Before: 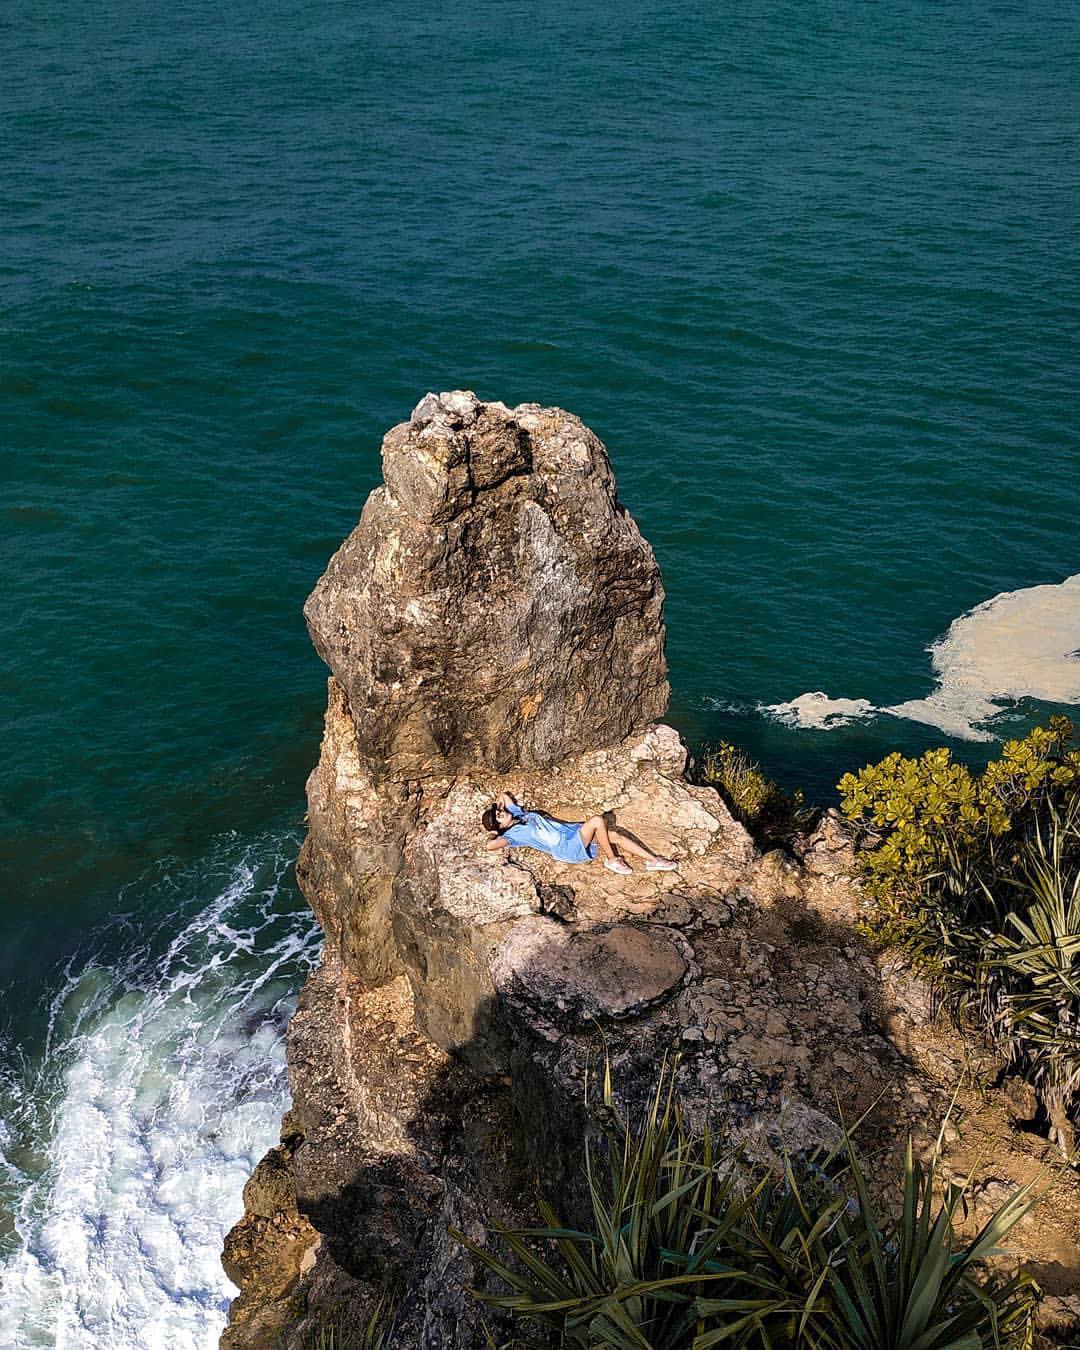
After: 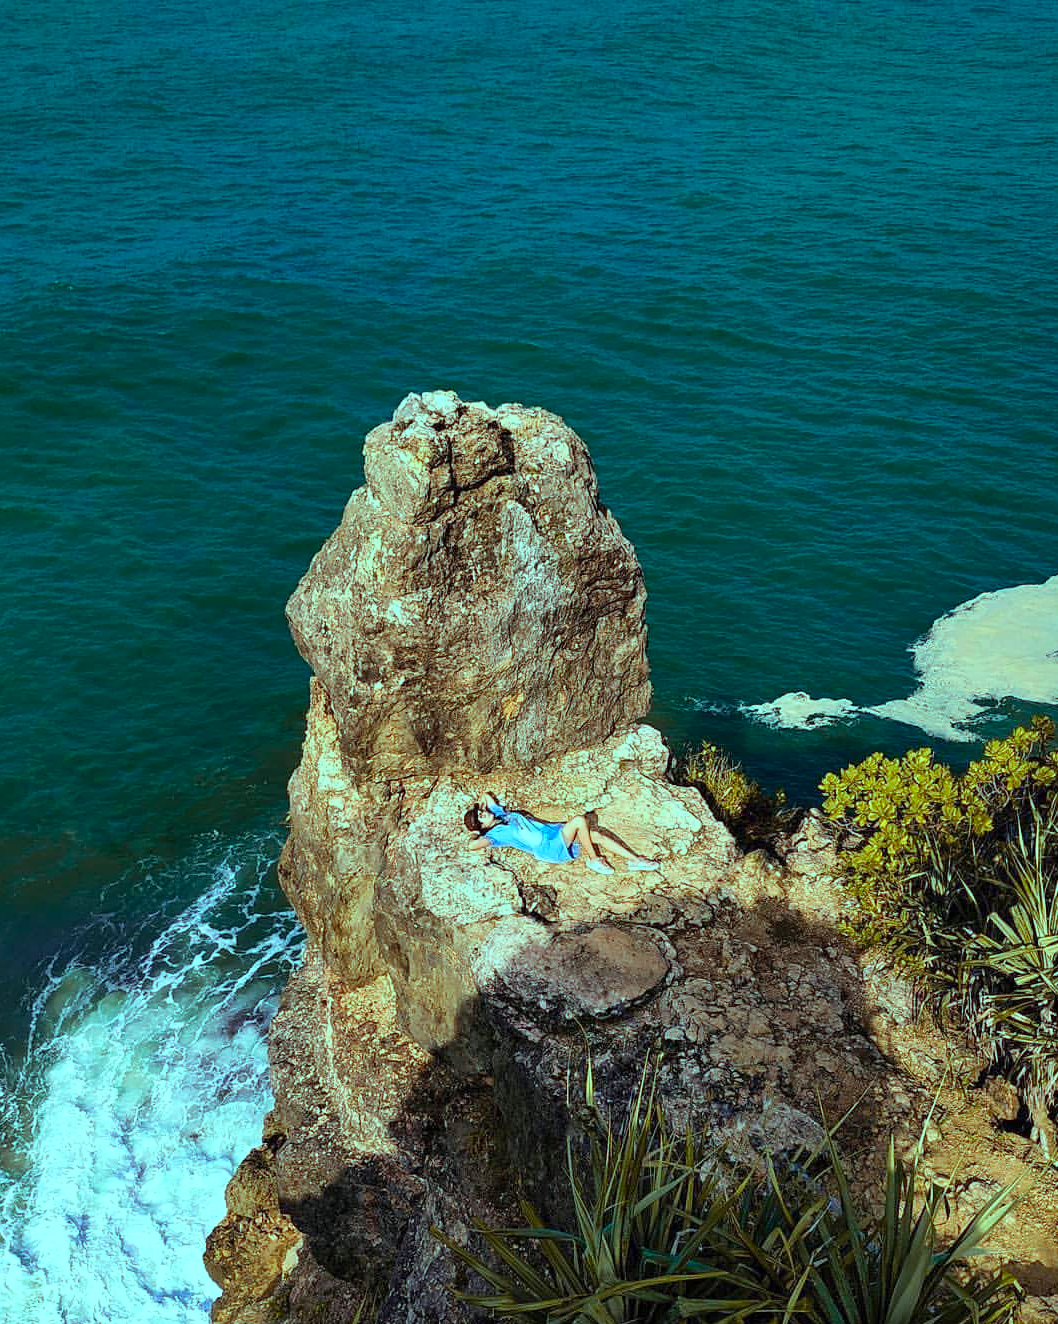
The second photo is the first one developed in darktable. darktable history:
crop: left 1.698%, right 0.276%, bottom 1.897%
color balance rgb: highlights gain › chroma 7.487%, highlights gain › hue 187.65°, linear chroma grading › global chroma 9.724%, perceptual saturation grading › global saturation -2.146%, perceptual saturation grading › highlights -7.189%, perceptual saturation grading › mid-tones 8.358%, perceptual saturation grading › shadows 2.817%, contrast -10.093%
levels: levels [0, 0.476, 0.951]
contrast brightness saturation: contrast 0.105, brightness 0.036, saturation 0.087
